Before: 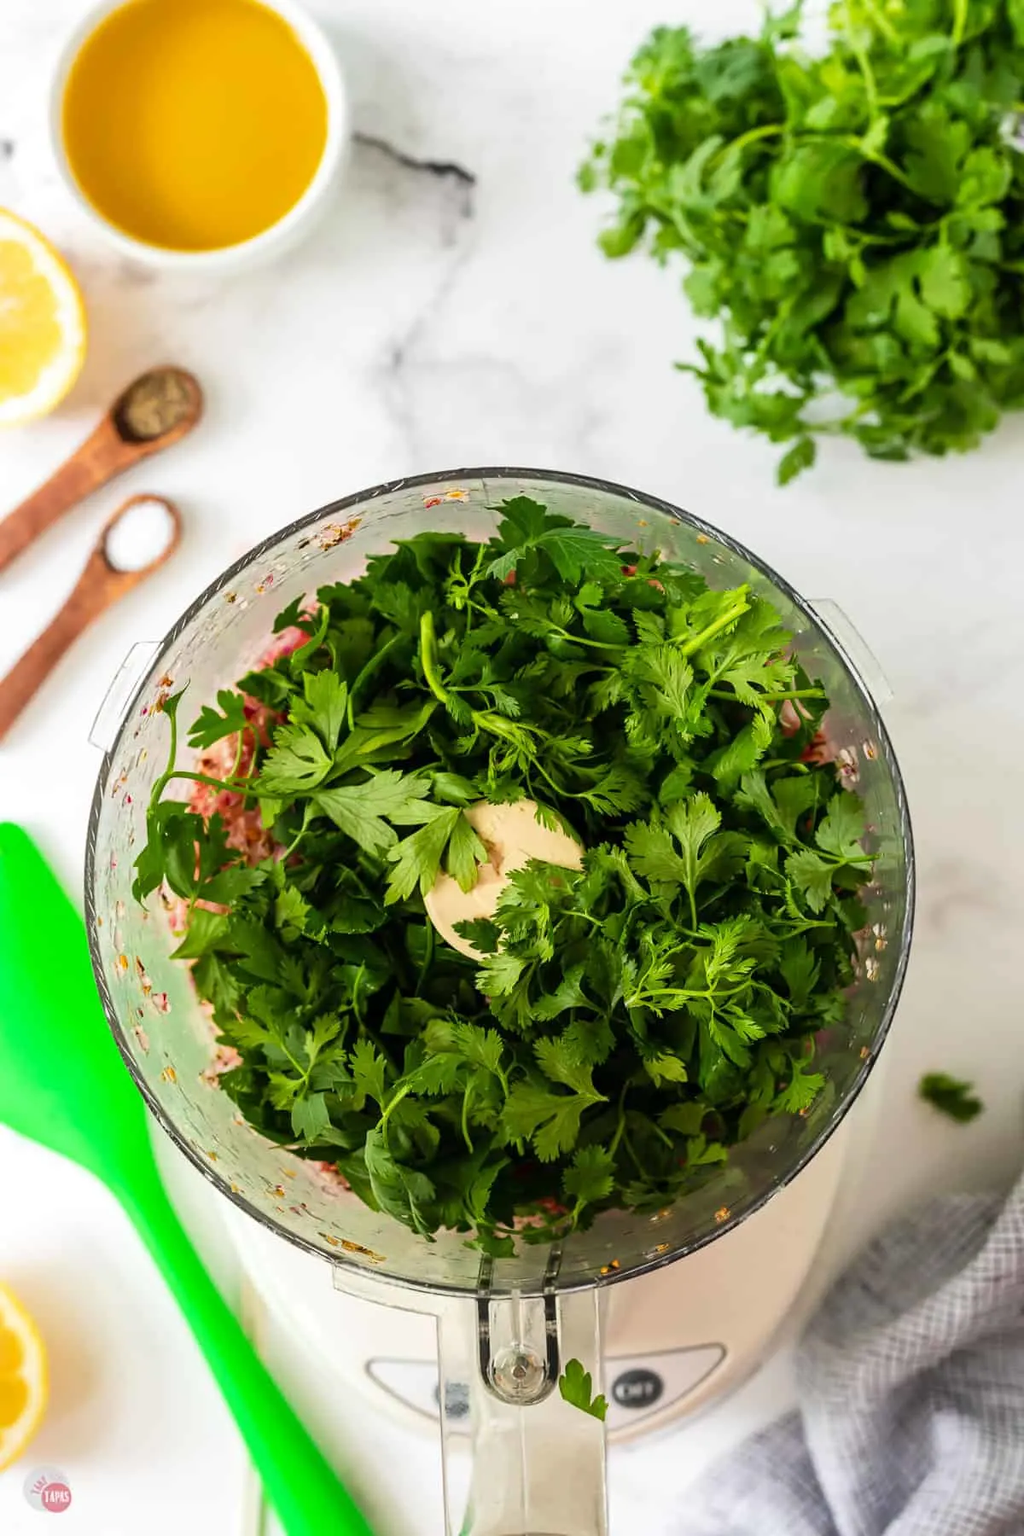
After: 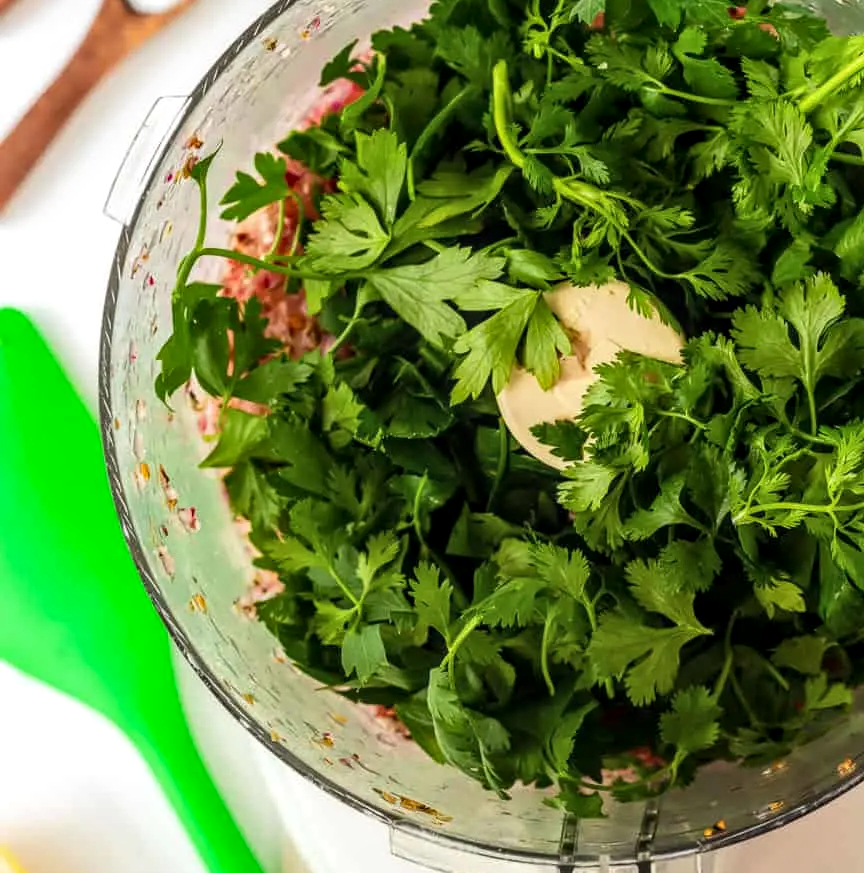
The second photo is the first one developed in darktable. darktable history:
local contrast: on, module defaults
crop: top 36.498%, right 27.964%, bottom 14.995%
